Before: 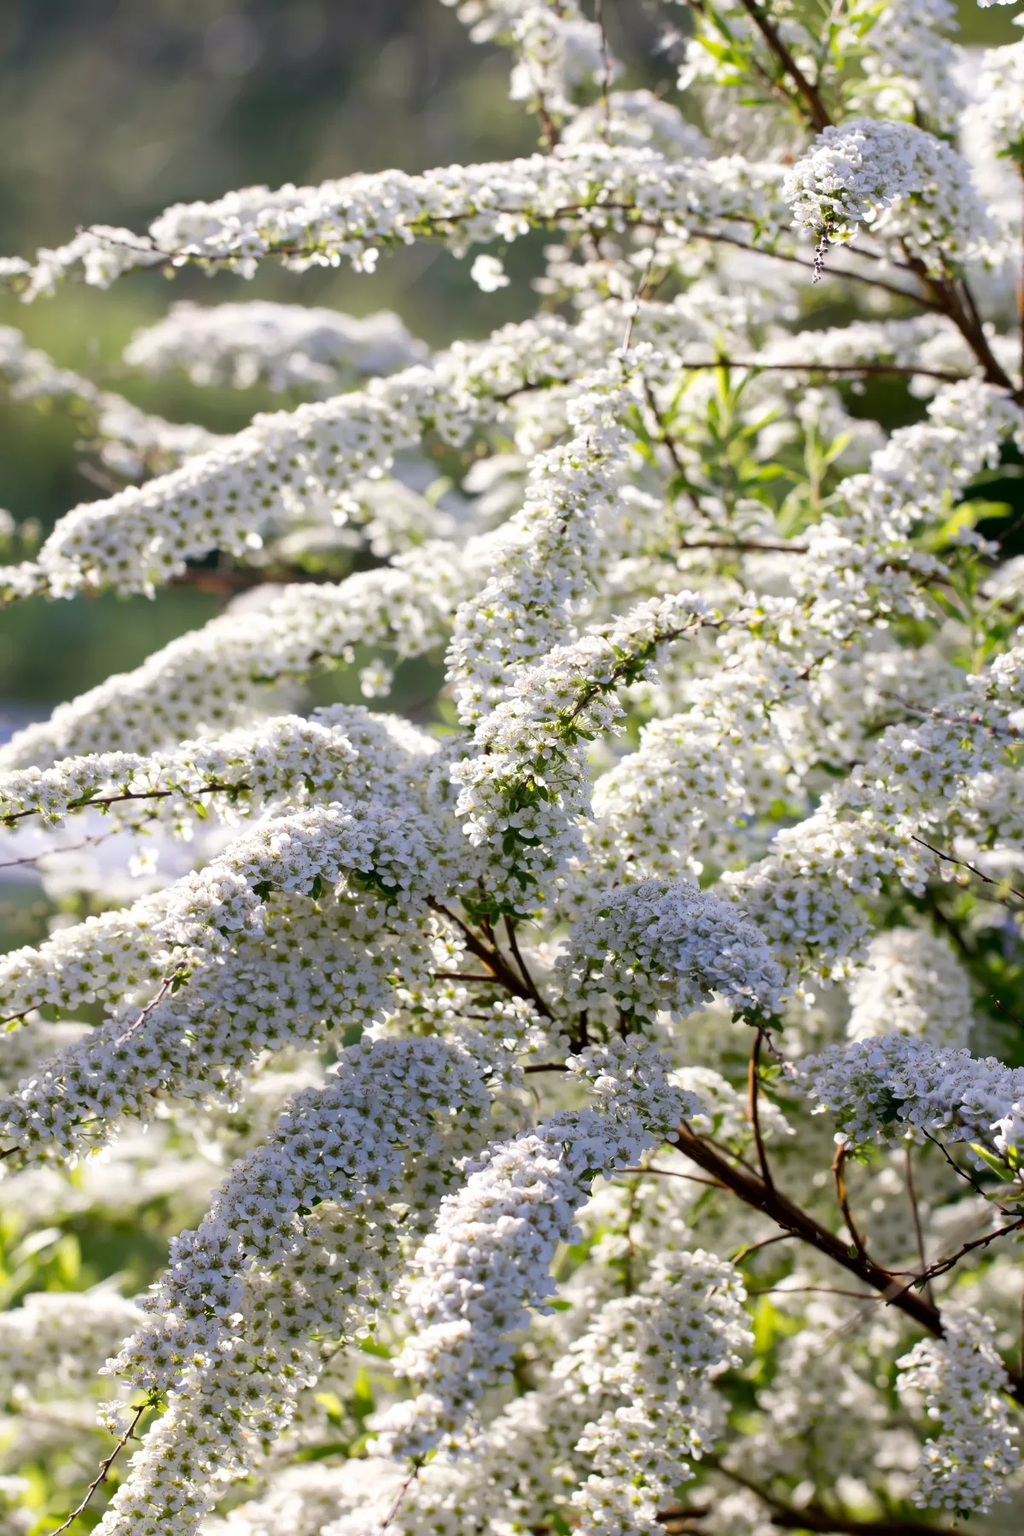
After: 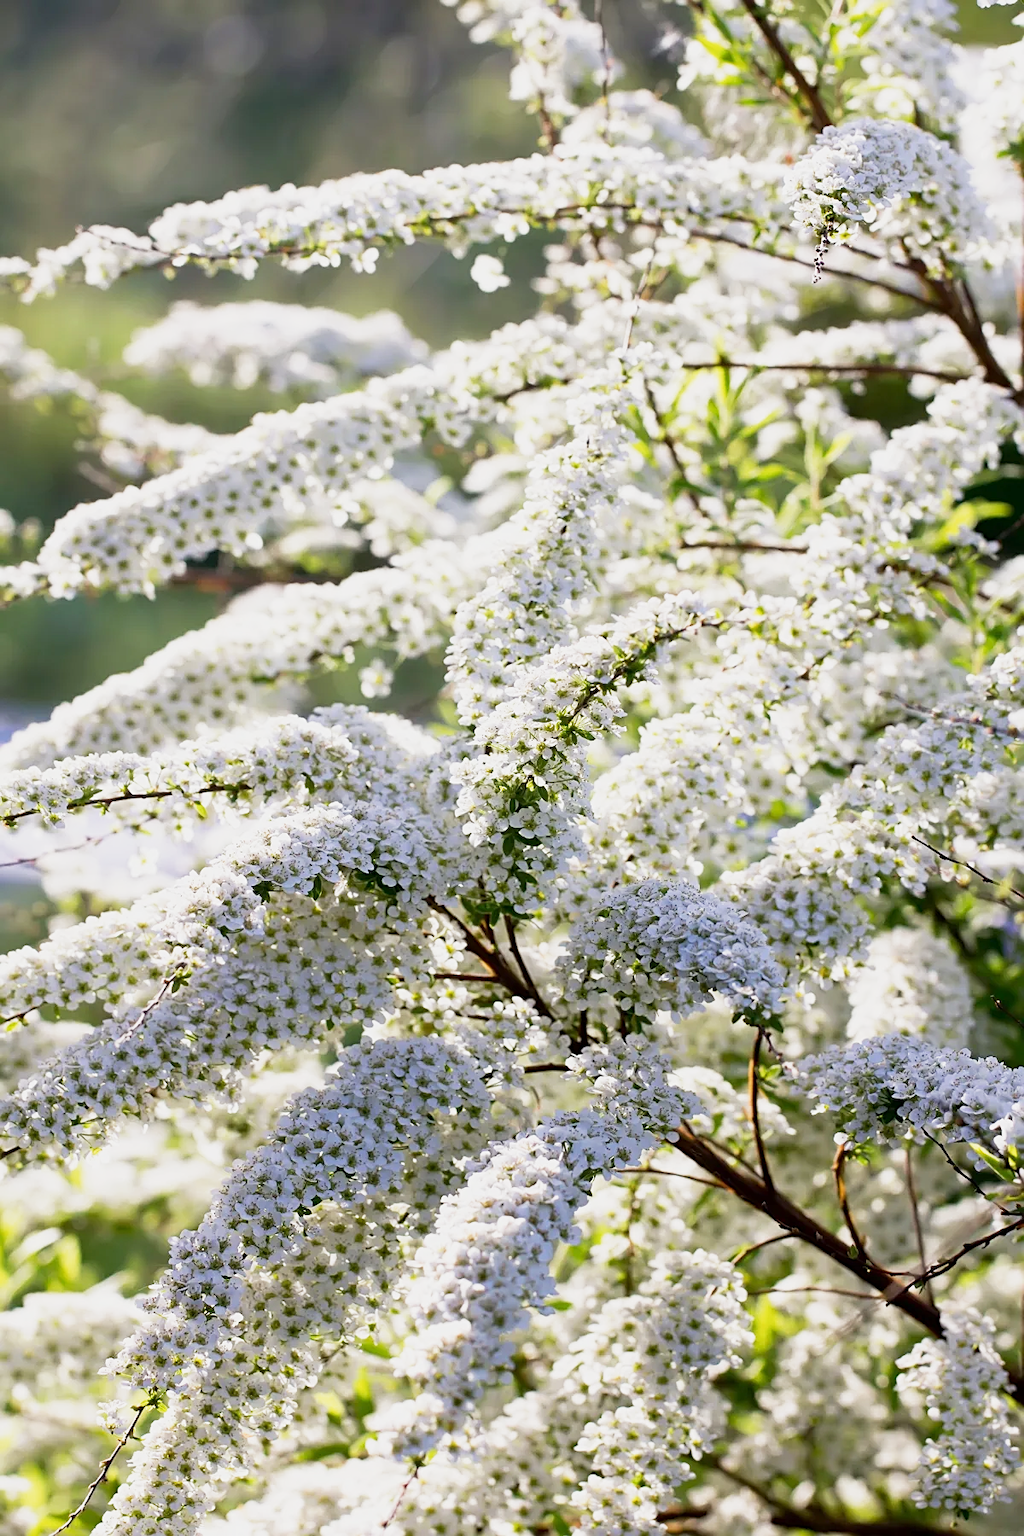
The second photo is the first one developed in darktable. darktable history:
exposure: exposure -0.04 EV, compensate exposure bias true, compensate highlight preservation false
base curve: curves: ch0 [(0, 0) (0.088, 0.125) (0.176, 0.251) (0.354, 0.501) (0.613, 0.749) (1, 0.877)], preserve colors none
sharpen: on, module defaults
